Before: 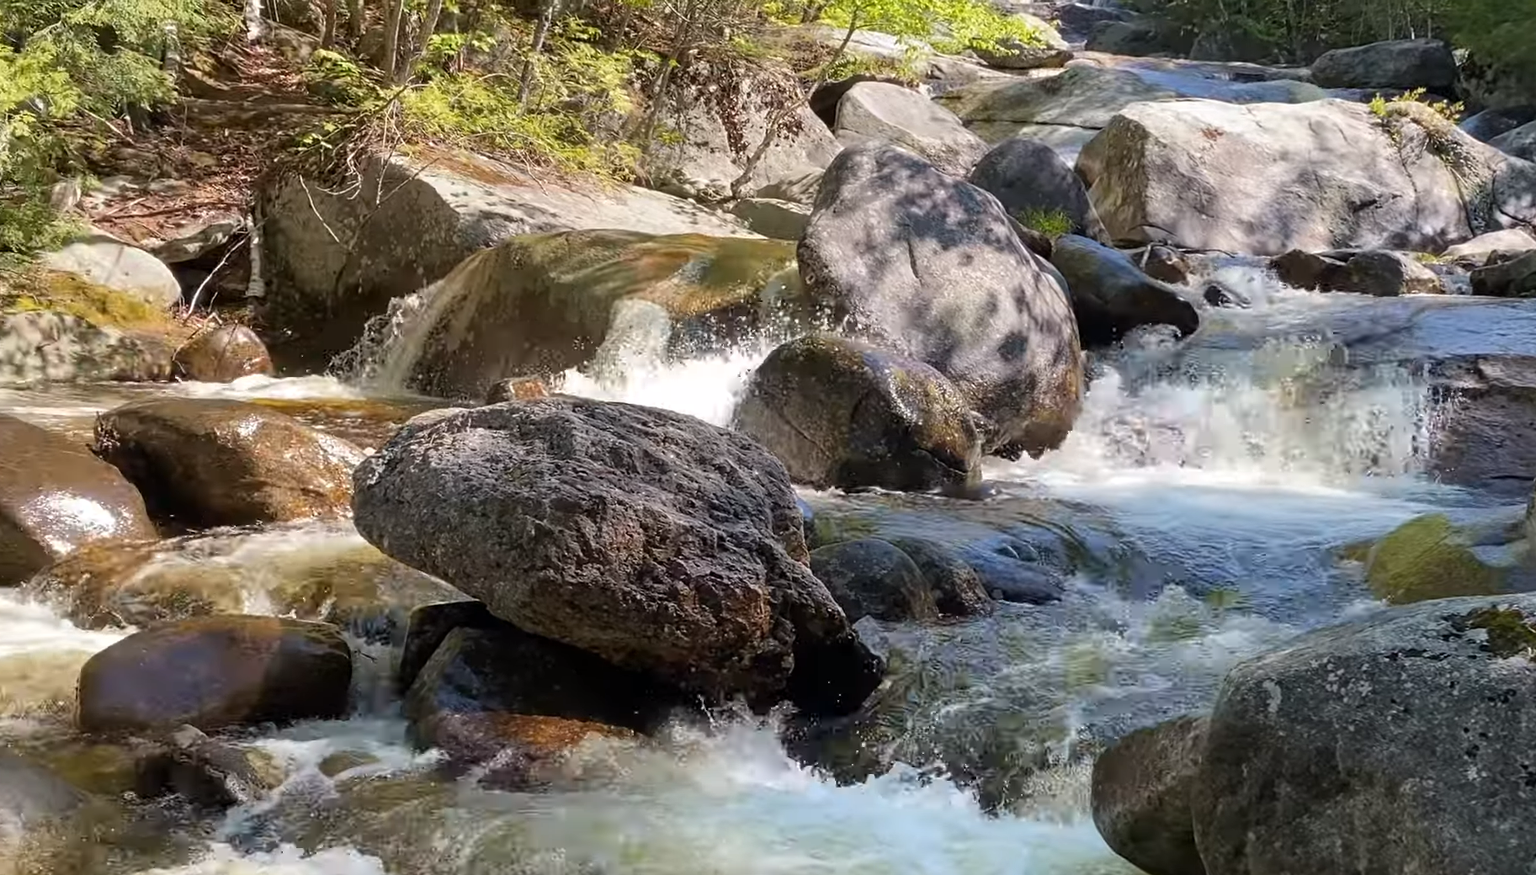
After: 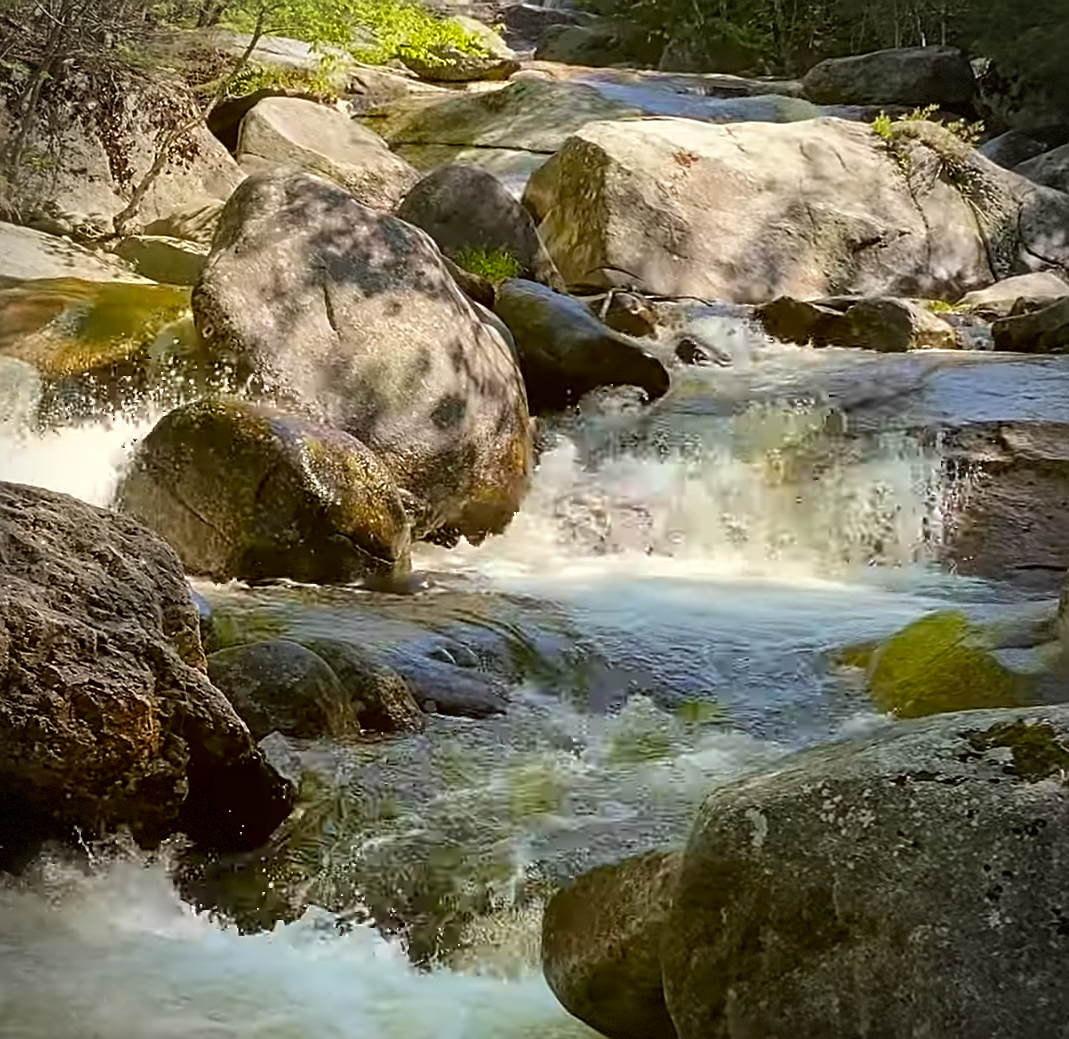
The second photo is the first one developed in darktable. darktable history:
color correction: highlights a* -1.43, highlights b* 10.12, shadows a* 0.395, shadows b* 19.35
sharpen: on, module defaults
vignetting: dithering 8-bit output, unbound false
color balance rgb: perceptual saturation grading › global saturation 20%, global vibrance 20%
crop: left 41.402%
